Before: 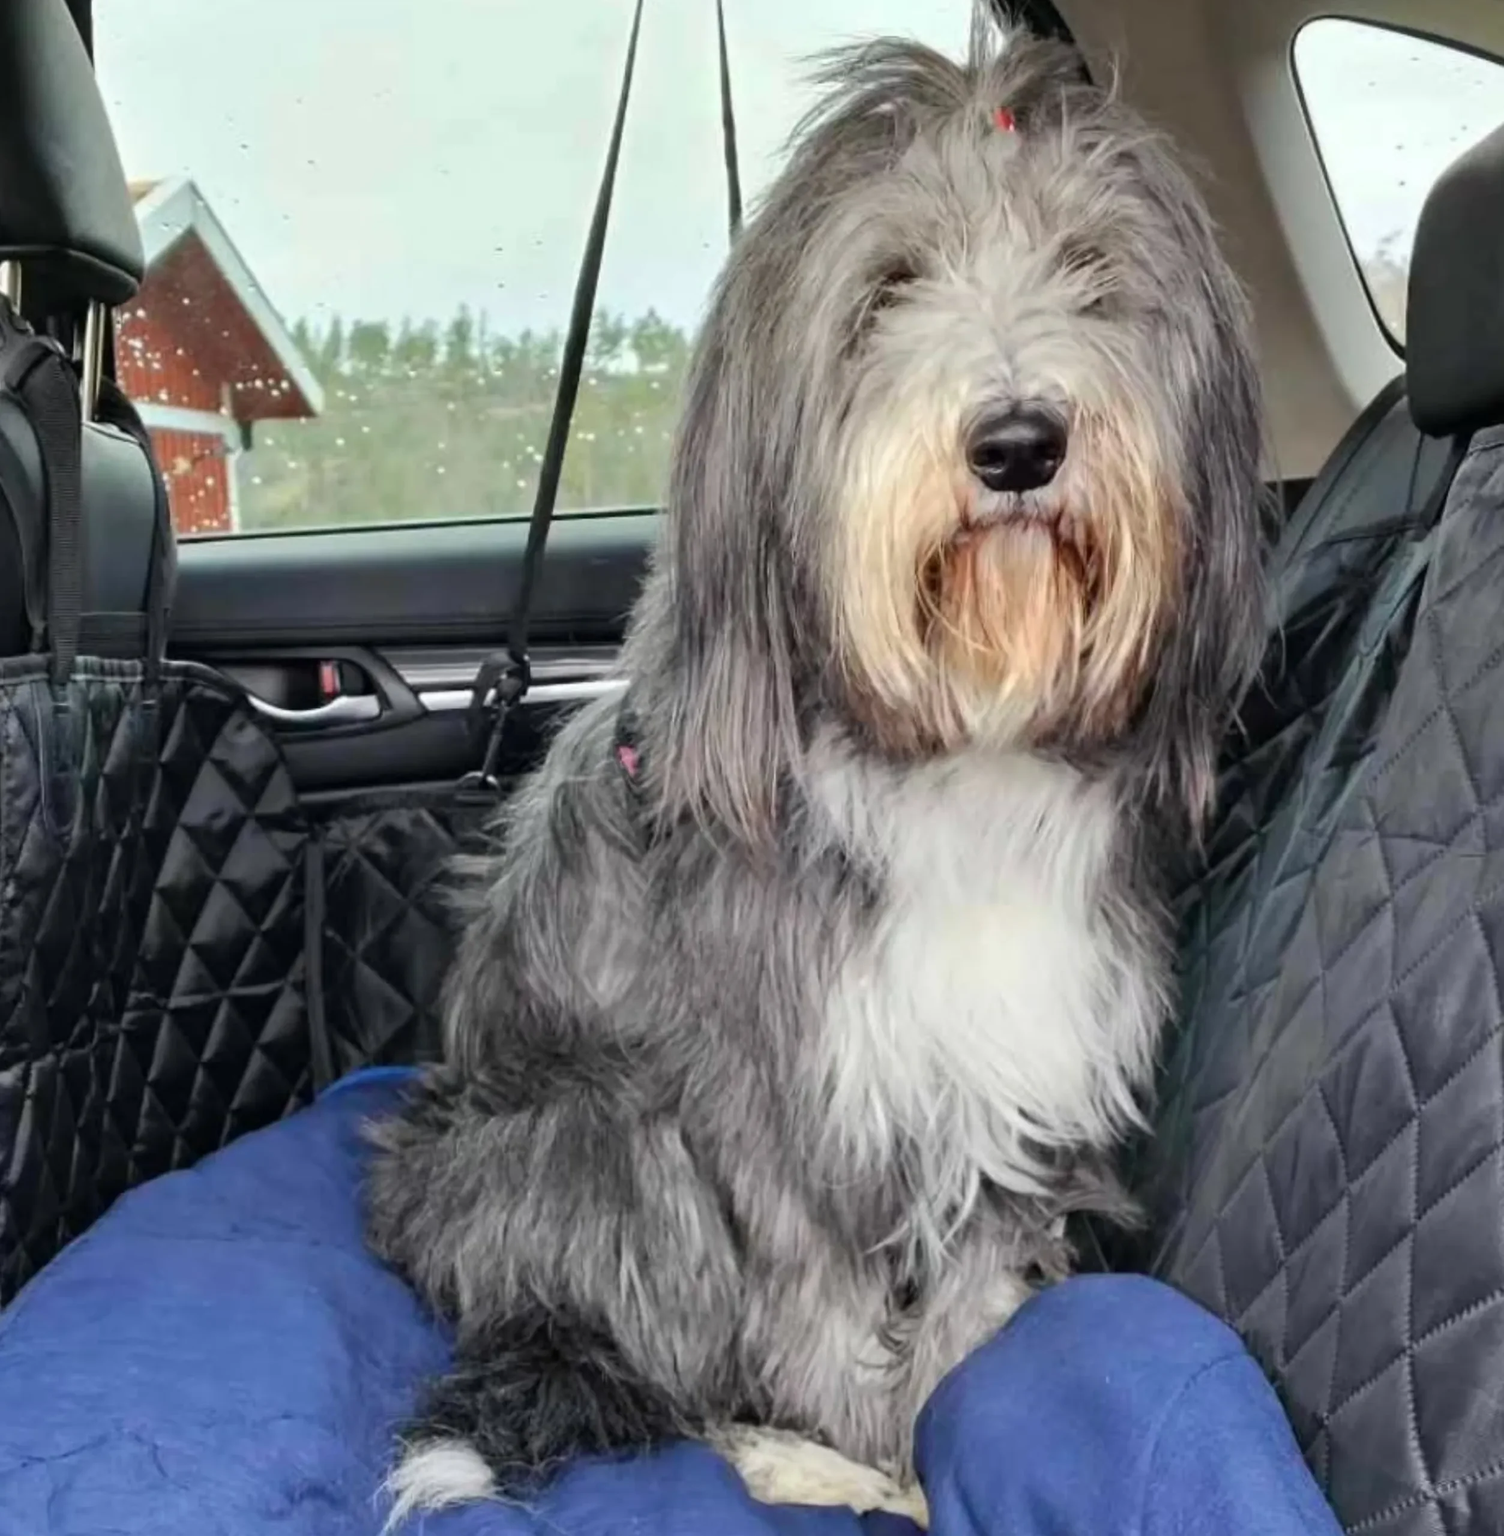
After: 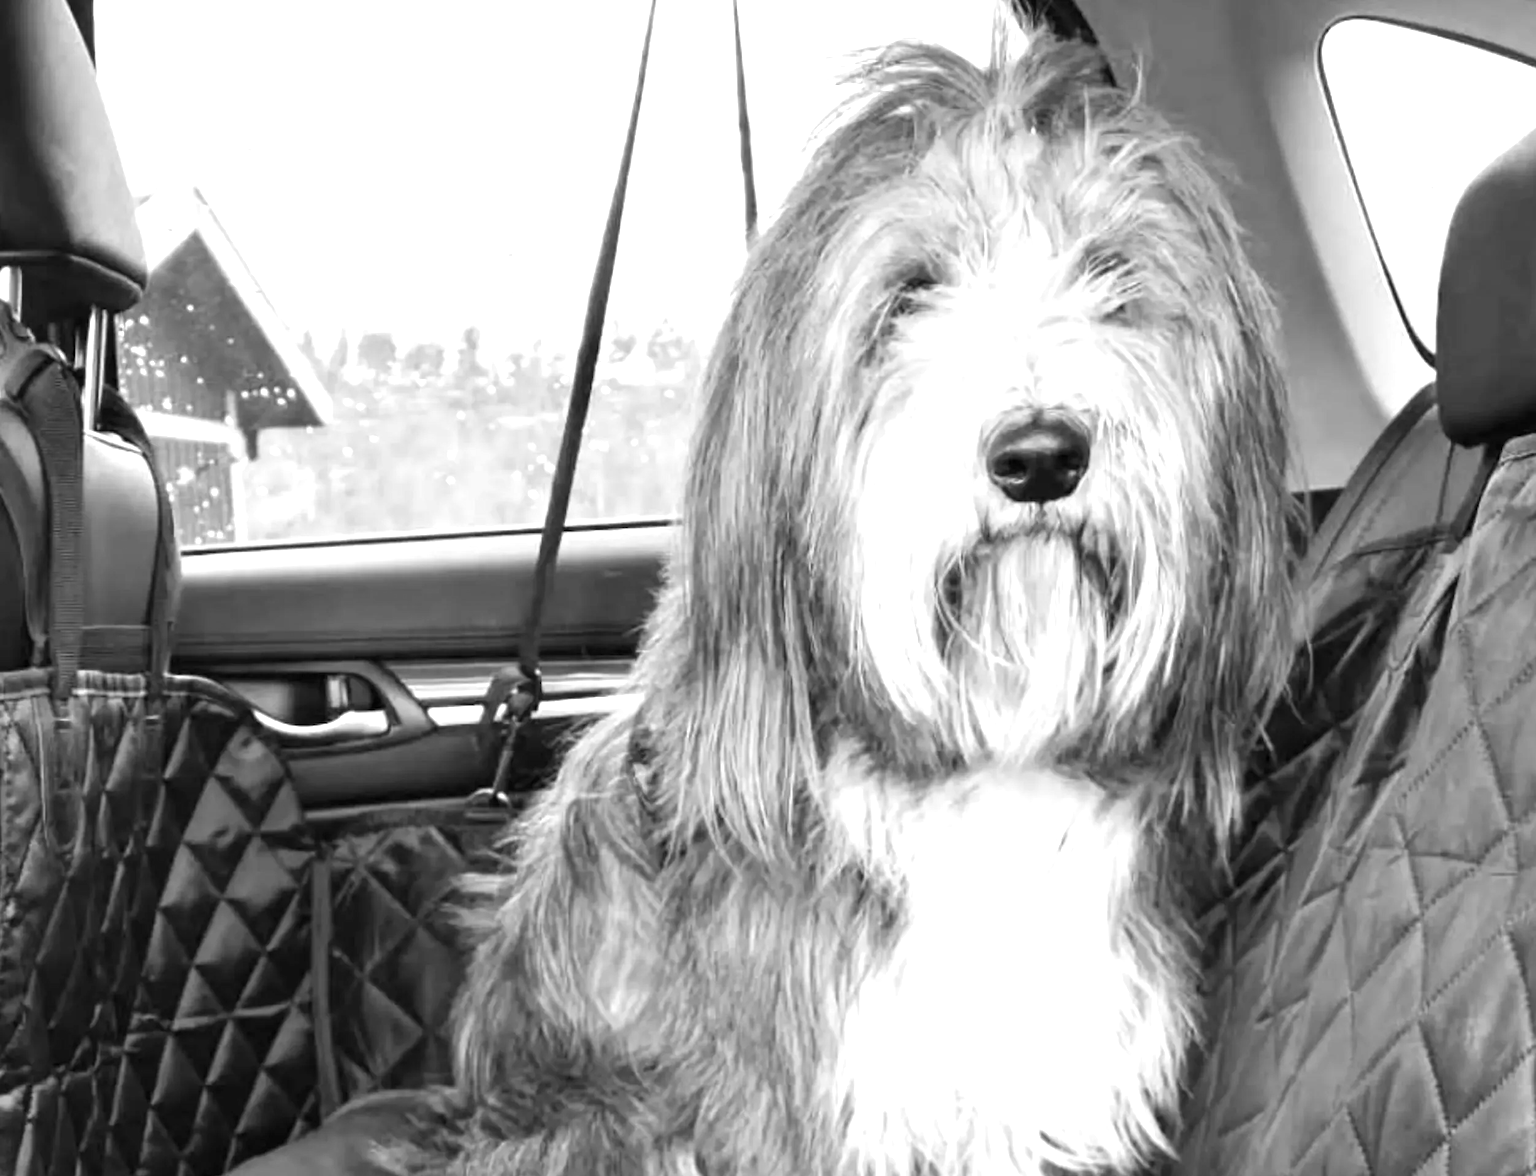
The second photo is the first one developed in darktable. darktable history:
exposure: exposure 1.089 EV, compensate highlight preservation false
monochrome: on, module defaults
contrast brightness saturation: contrast 0.05
crop: bottom 24.988%
